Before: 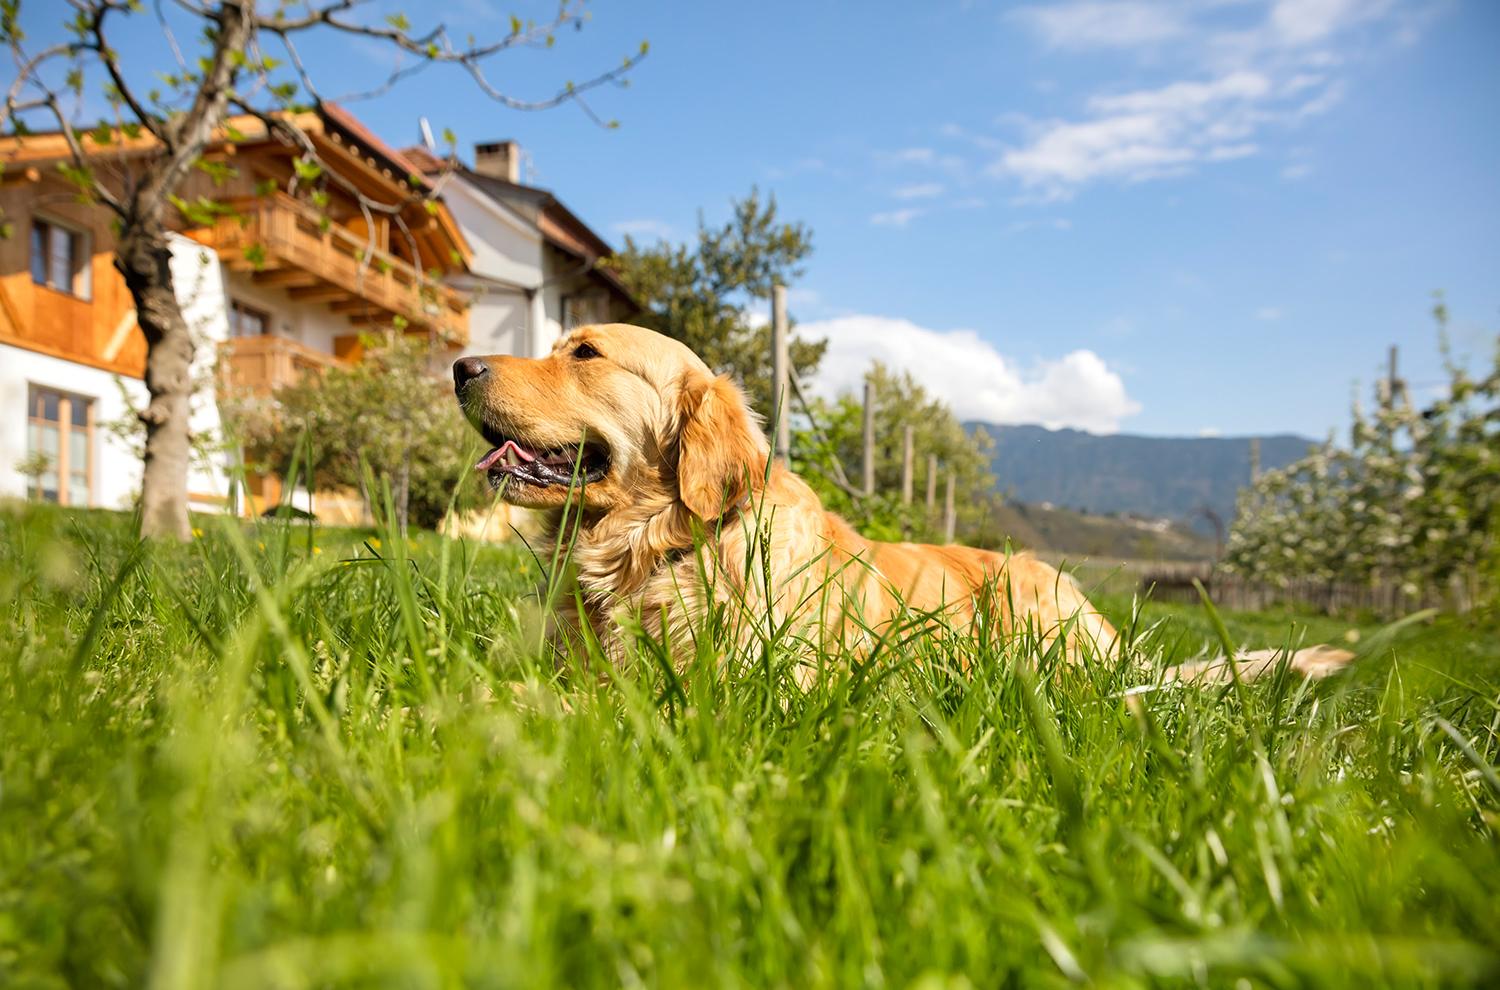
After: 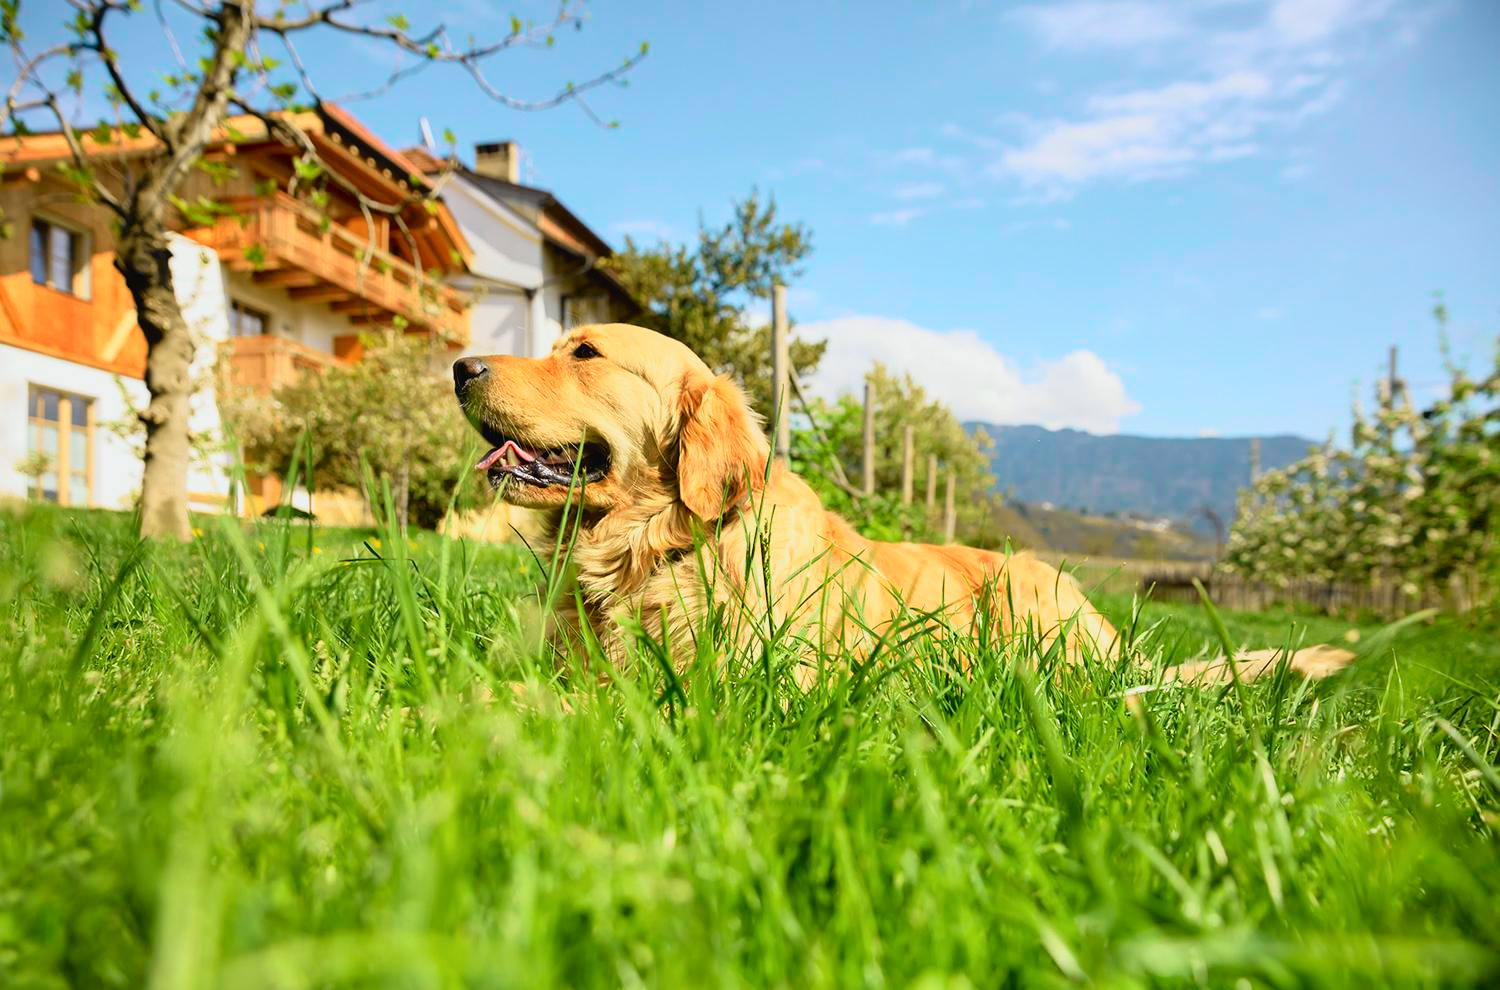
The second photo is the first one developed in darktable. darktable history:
tone curve: curves: ch0 [(0, 0.022) (0.114, 0.088) (0.282, 0.316) (0.446, 0.511) (0.613, 0.693) (0.786, 0.843) (0.999, 0.949)]; ch1 [(0, 0) (0.395, 0.343) (0.463, 0.427) (0.486, 0.474) (0.503, 0.5) (0.535, 0.522) (0.555, 0.546) (0.594, 0.614) (0.755, 0.793) (1, 1)]; ch2 [(0, 0) (0.369, 0.388) (0.449, 0.431) (0.501, 0.5) (0.528, 0.517) (0.561, 0.598) (0.697, 0.721) (1, 1)], color space Lab, independent channels, preserve colors none
